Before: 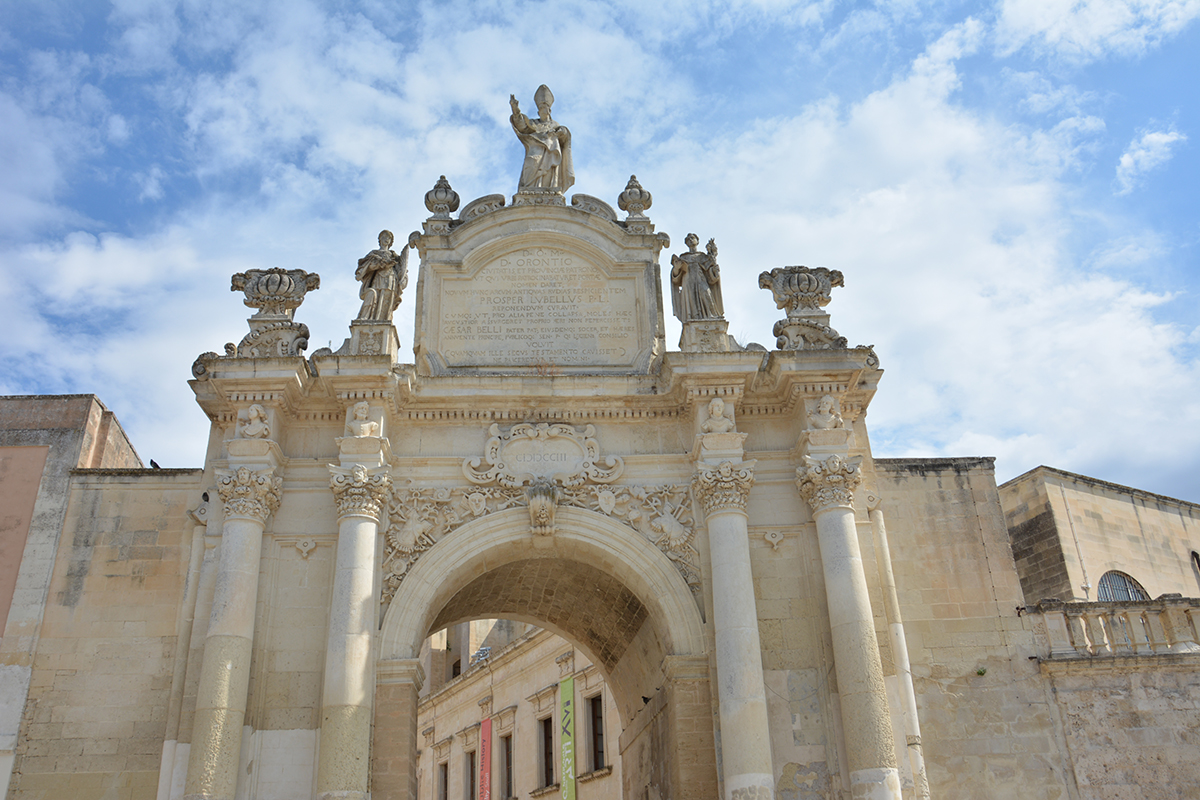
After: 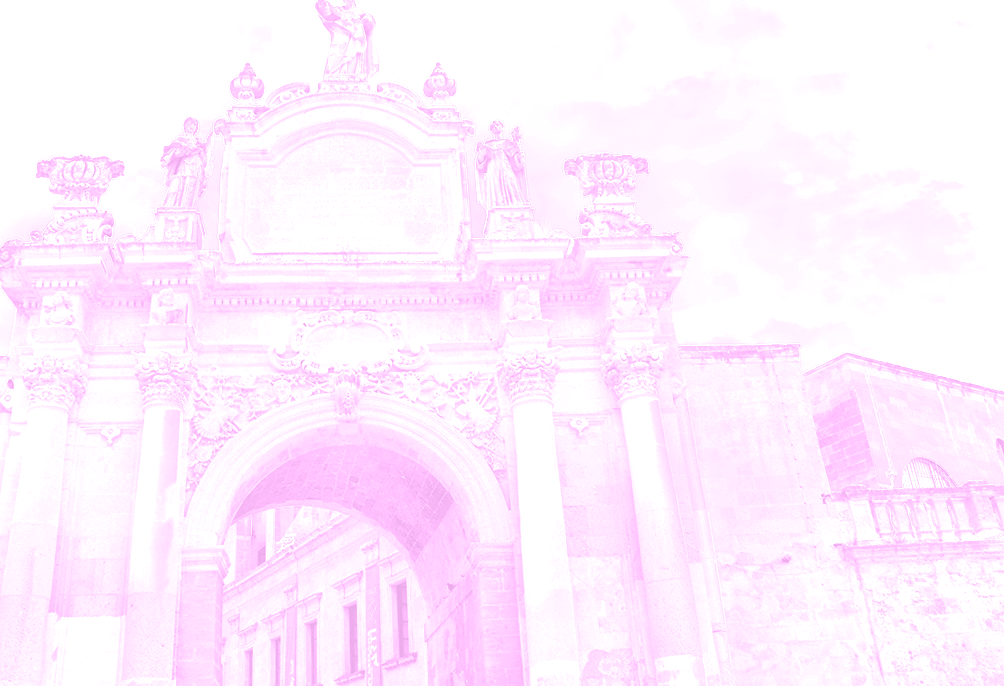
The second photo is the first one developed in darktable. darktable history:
graduated density: rotation -180°, offset 24.95
crop: left 16.315%, top 14.246%
contrast brightness saturation: contrast 1, brightness 1, saturation 1
colorize: hue 331.2°, saturation 75%, source mix 30.28%, lightness 70.52%, version 1
rgb curve: curves: ch0 [(0, 0.186) (0.314, 0.284) (0.576, 0.466) (0.805, 0.691) (0.936, 0.886)]; ch1 [(0, 0.186) (0.314, 0.284) (0.581, 0.534) (0.771, 0.746) (0.936, 0.958)]; ch2 [(0, 0.216) (0.275, 0.39) (1, 1)], mode RGB, independent channels, compensate middle gray true, preserve colors none
tone equalizer: -7 EV 0.15 EV, -6 EV 0.6 EV, -5 EV 1.15 EV, -4 EV 1.33 EV, -3 EV 1.15 EV, -2 EV 0.6 EV, -1 EV 0.15 EV, mask exposure compensation -0.5 EV
color zones: curves: ch0 [(0.287, 0.048) (0.493, 0.484) (0.737, 0.816)]; ch1 [(0, 0) (0.143, 0) (0.286, 0) (0.429, 0) (0.571, 0) (0.714, 0) (0.857, 0)]
